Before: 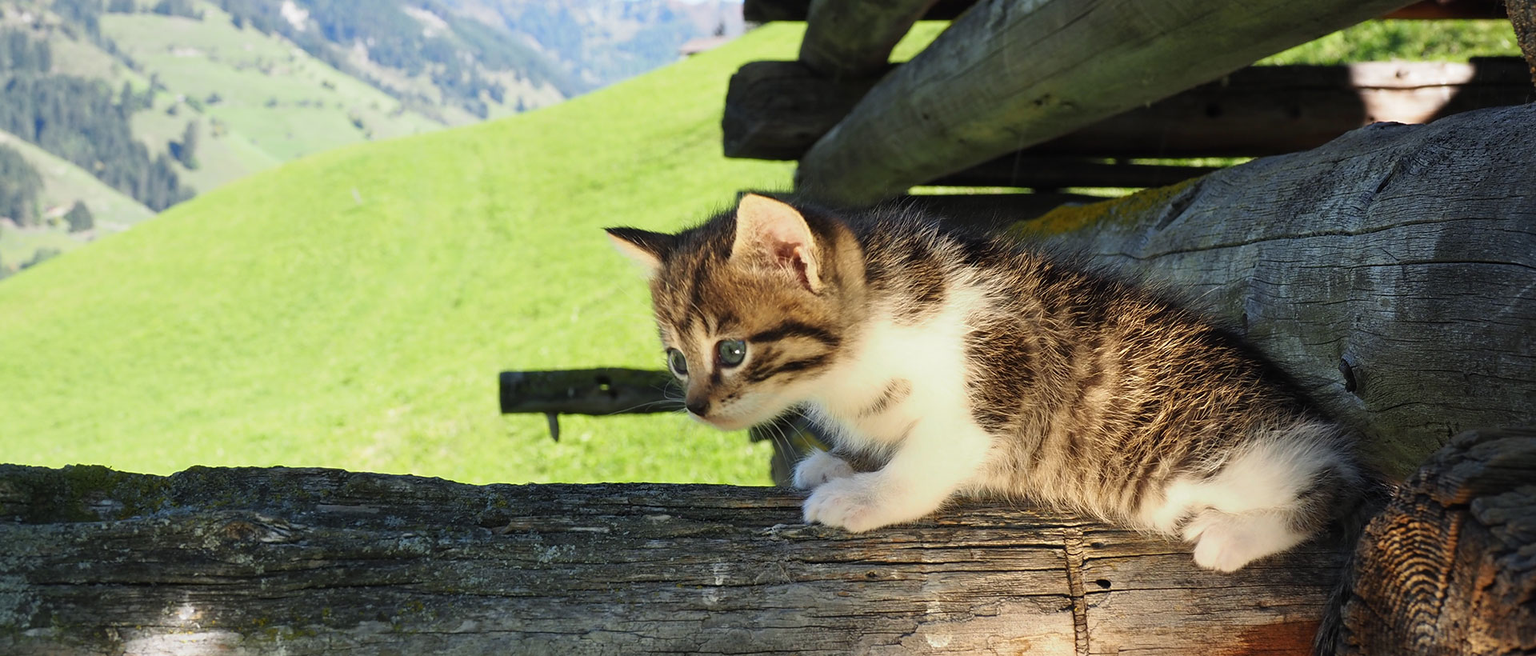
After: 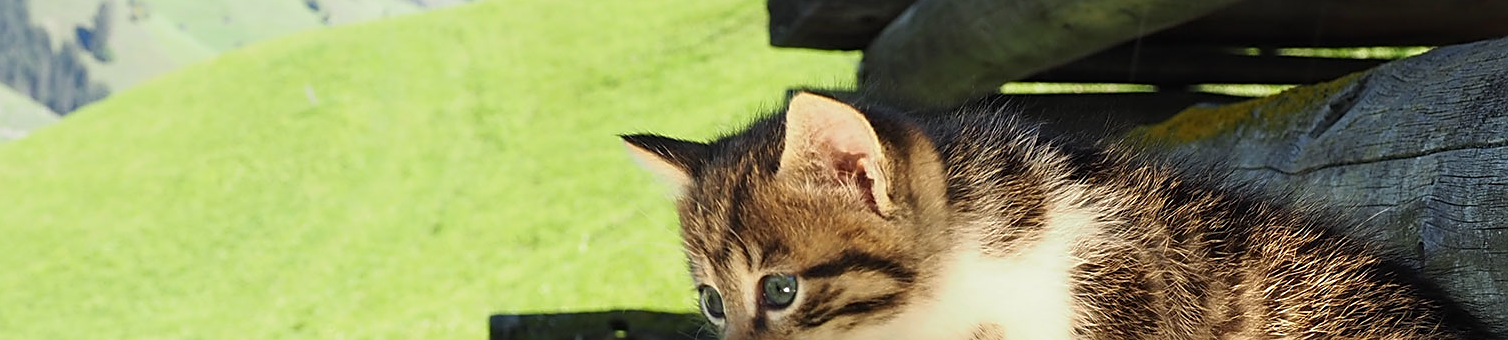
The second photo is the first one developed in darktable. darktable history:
sharpen: on, module defaults
crop: left 7.036%, top 18.398%, right 14.379%, bottom 40.043%
